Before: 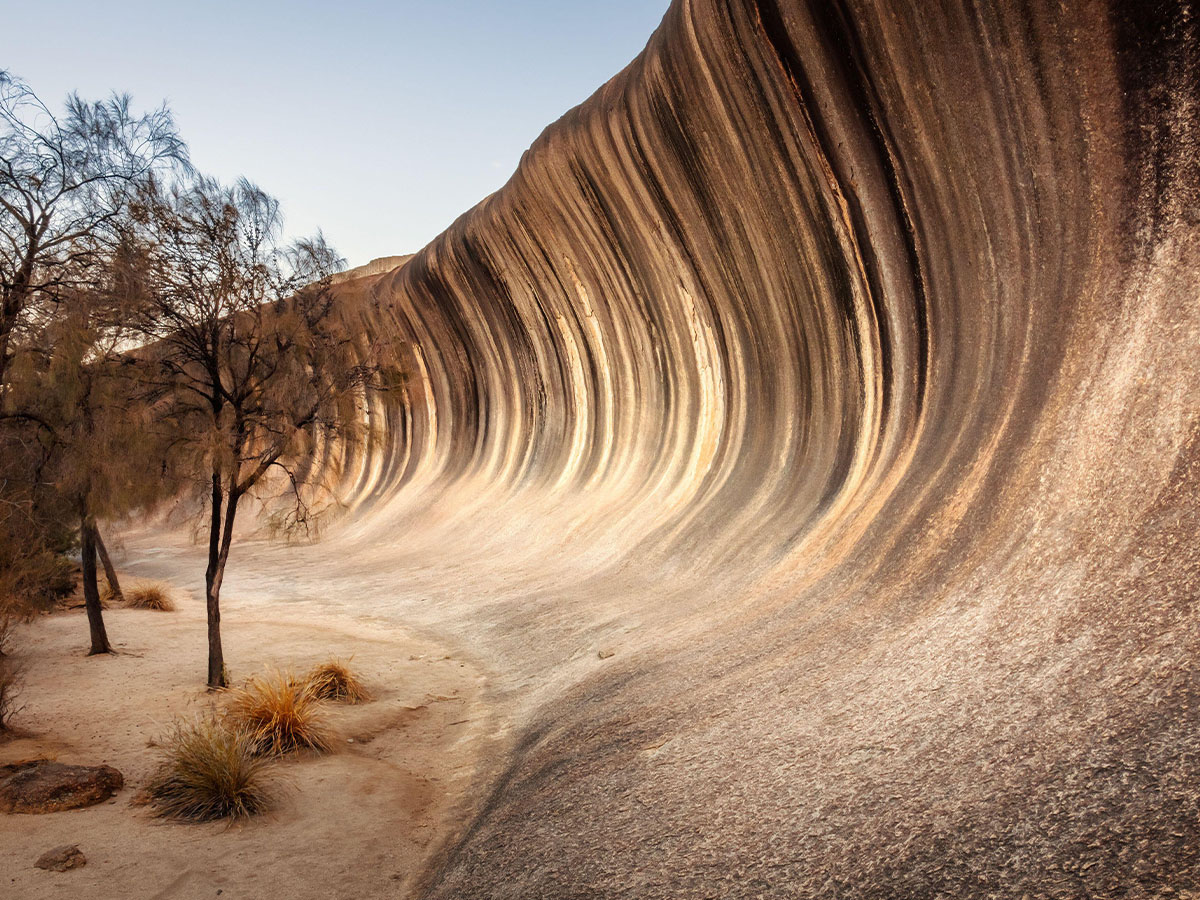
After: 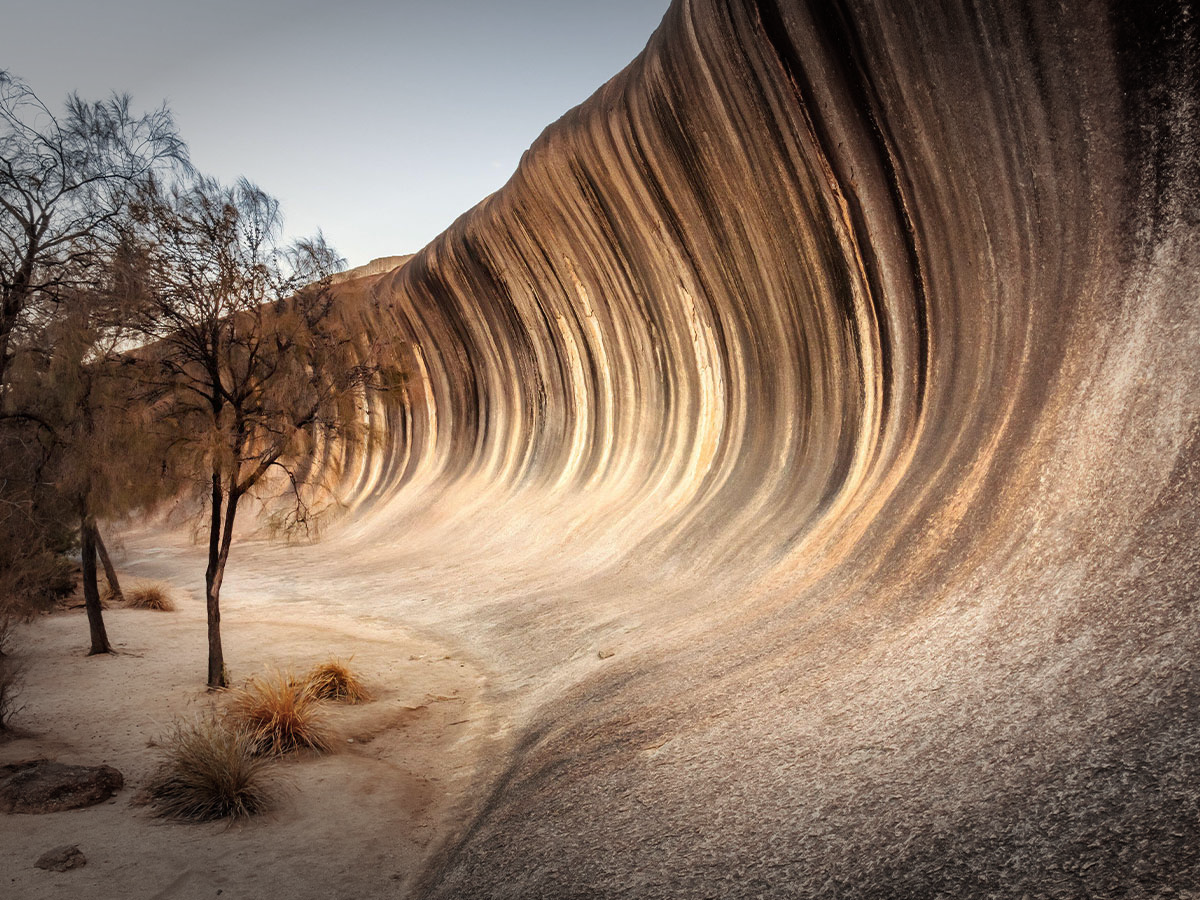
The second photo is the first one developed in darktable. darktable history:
vignetting: fall-off start 70.15%, width/height ratio 1.334, unbound false
